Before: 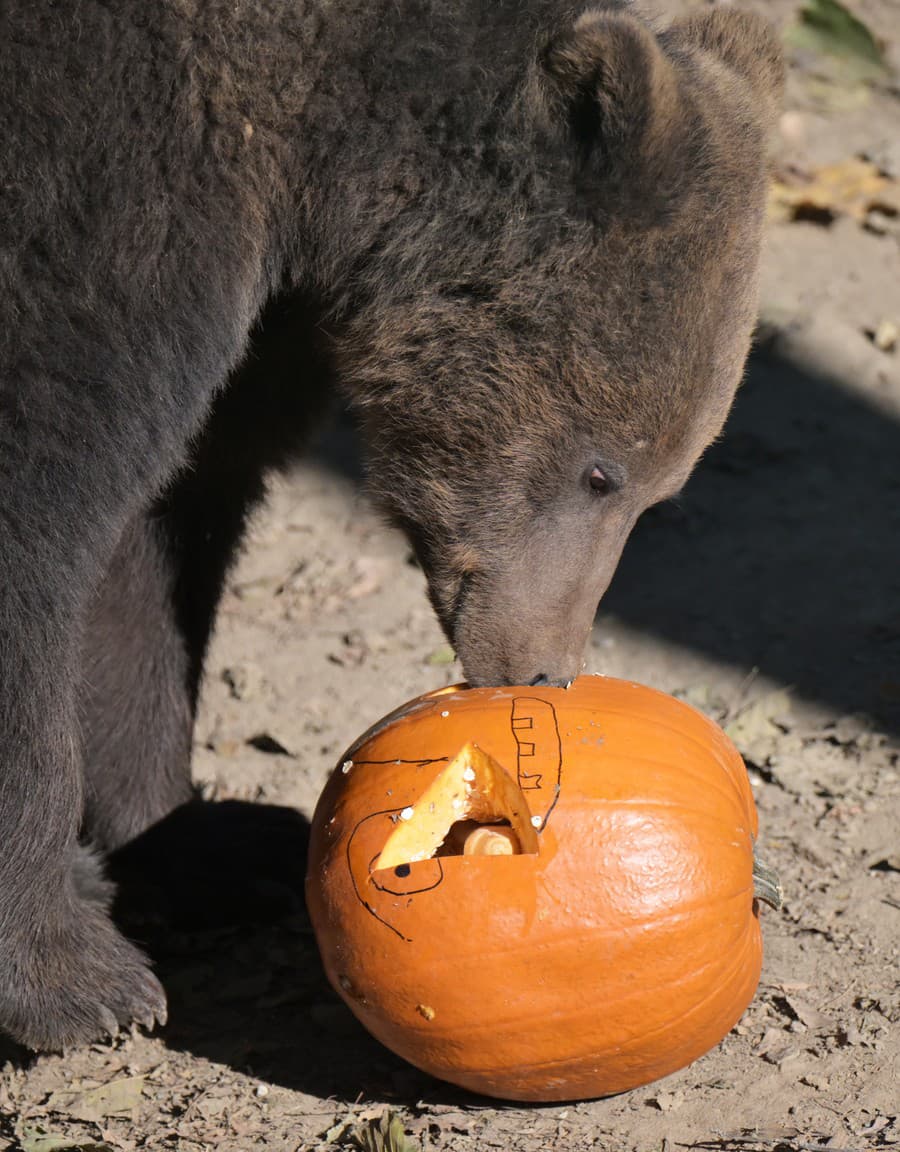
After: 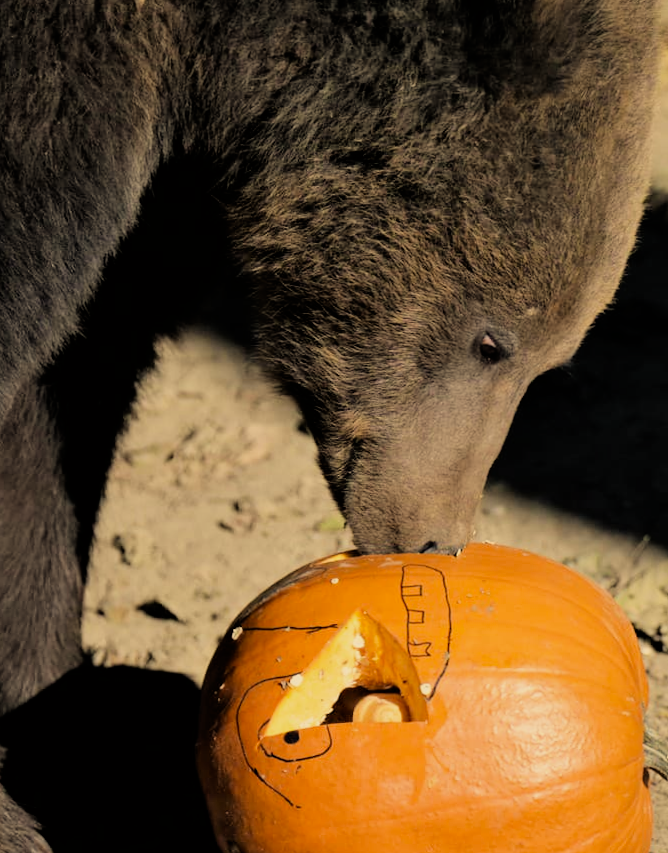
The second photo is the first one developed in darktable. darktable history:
rotate and perspective: rotation 0.192°, lens shift (horizontal) -0.015, crop left 0.005, crop right 0.996, crop top 0.006, crop bottom 0.99
crop and rotate: left 11.831%, top 11.346%, right 13.429%, bottom 13.899%
color correction: highlights a* 2.72, highlights b* 22.8
velvia: strength 15%
filmic rgb: black relative exposure -5 EV, hardness 2.88, contrast 1.2, highlights saturation mix -30%
exposure: black level correction 0, compensate exposure bias true, compensate highlight preservation false
